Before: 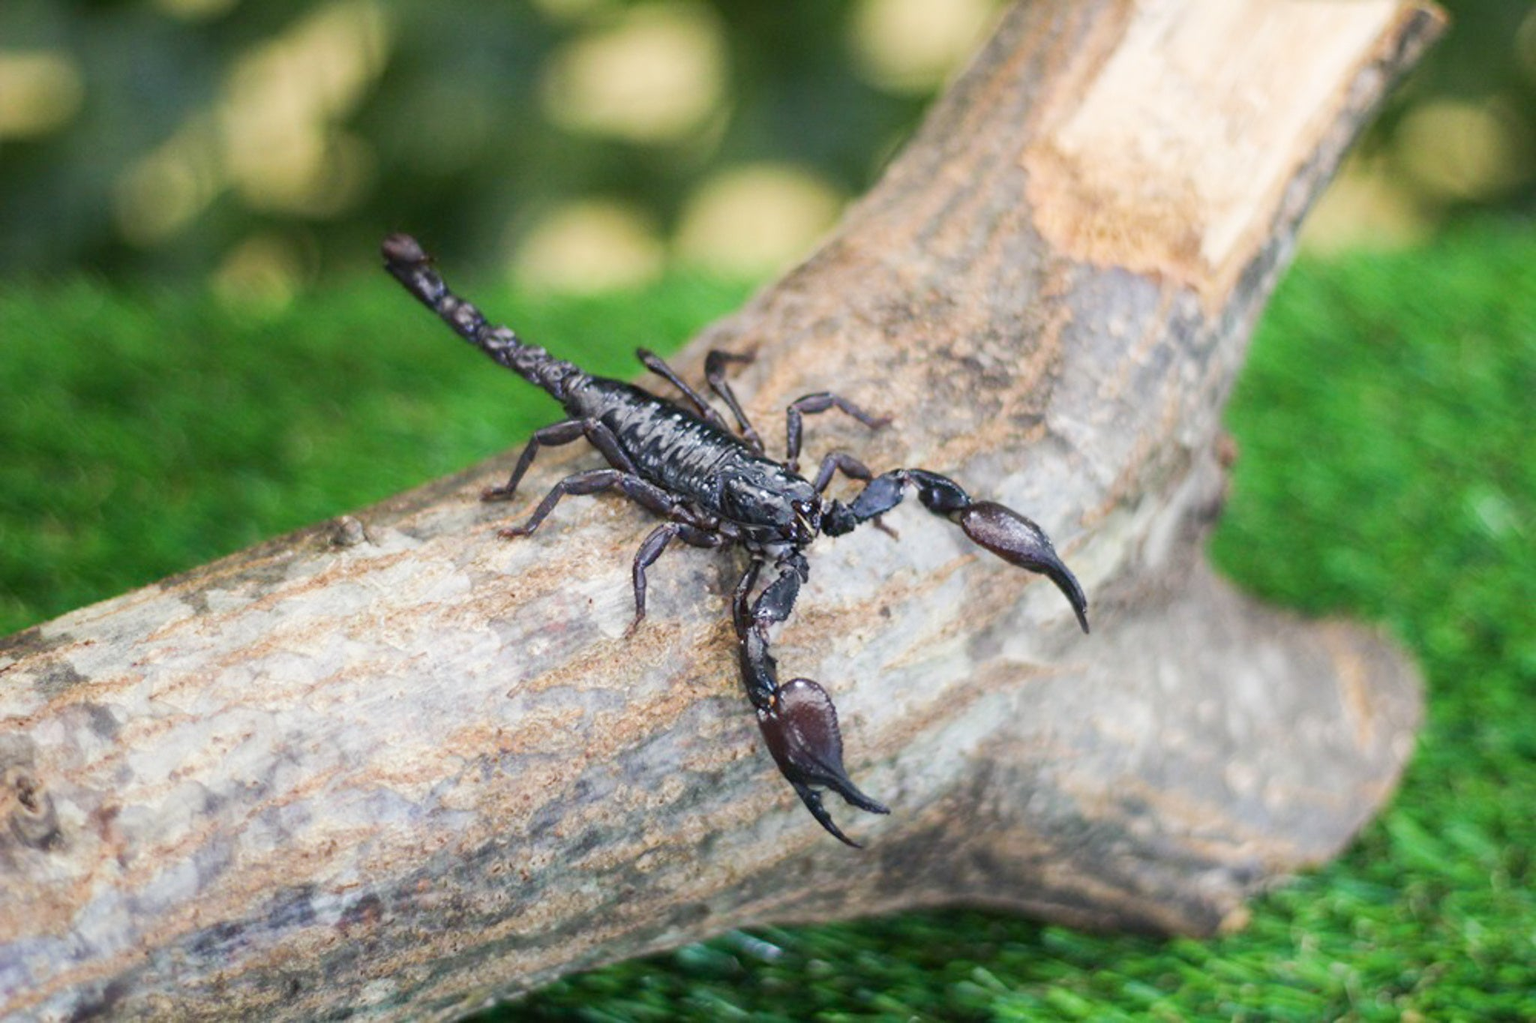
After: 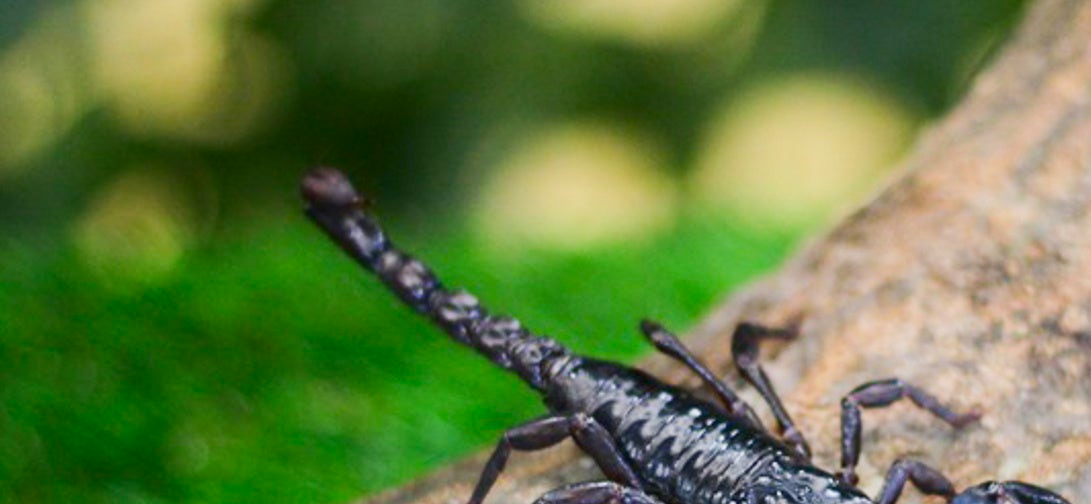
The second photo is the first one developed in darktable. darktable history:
exposure: exposure -0.21 EV, compensate highlight preservation false
crop: left 10.205%, top 10.566%, right 36.504%, bottom 51.852%
contrast brightness saturation: contrast 0.164, saturation 0.318
